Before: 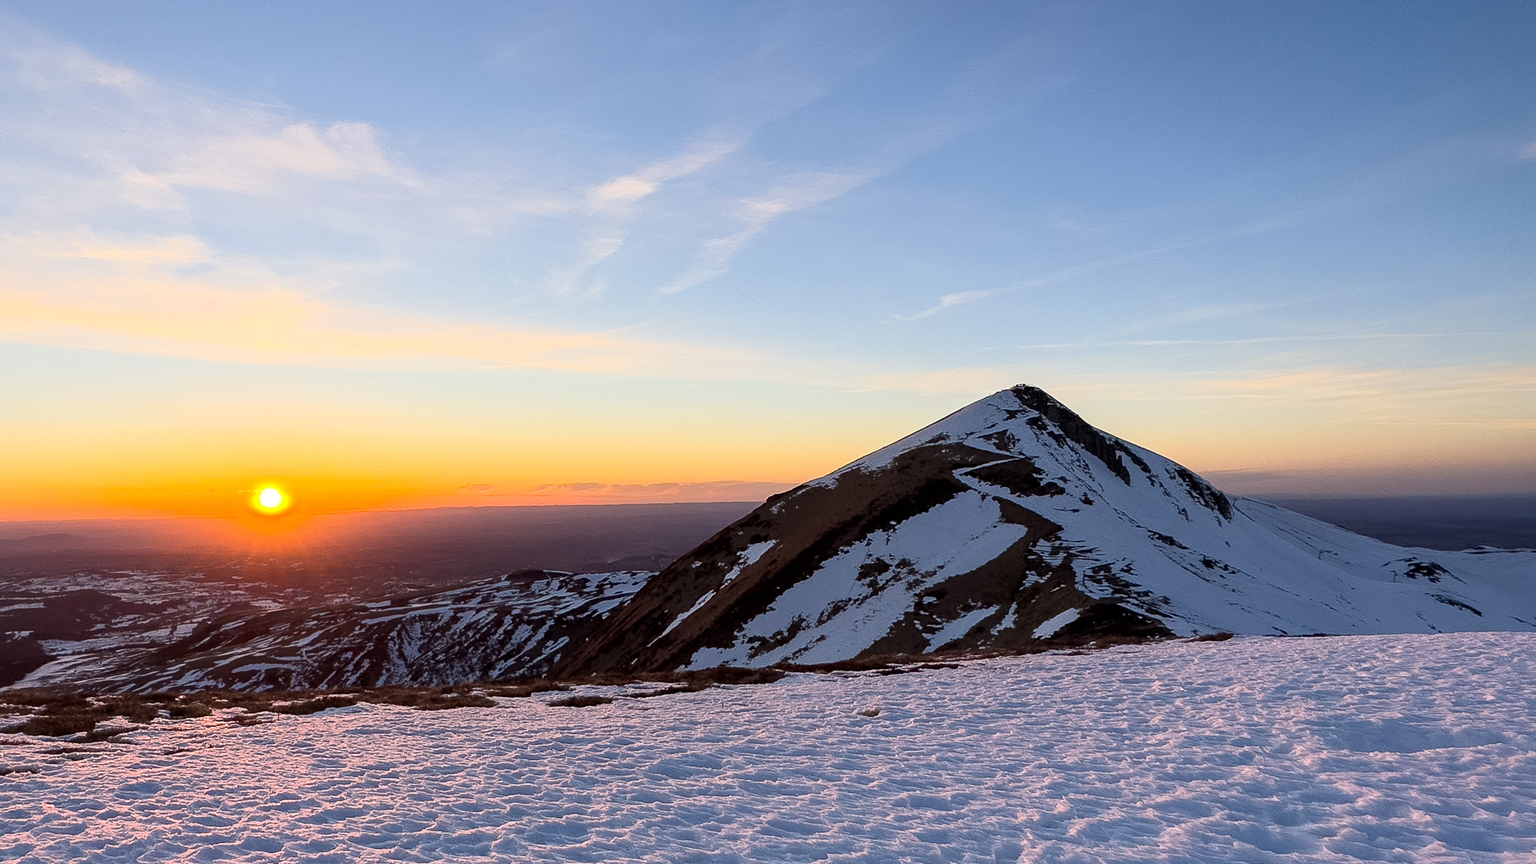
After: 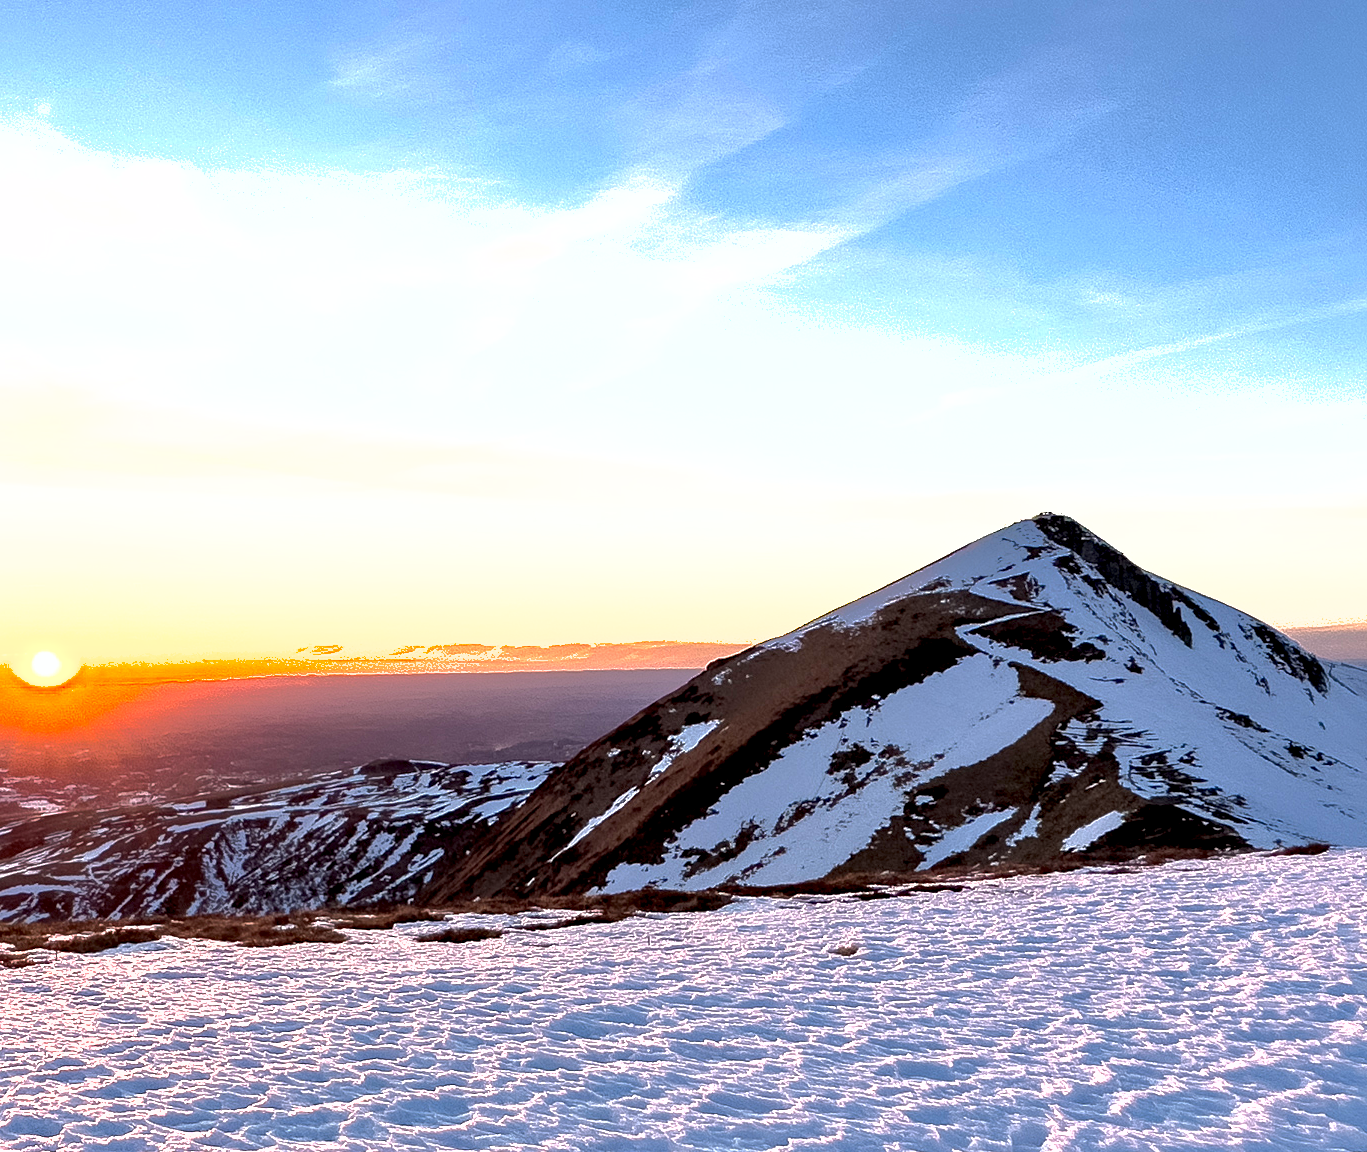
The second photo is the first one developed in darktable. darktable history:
contrast equalizer: y [[0.6 ×6], [0.55 ×6], [0 ×6], [0 ×6], [0 ×6]], mix 0.59
exposure: black level correction 0, exposure 1.096 EV, compensate highlight preservation false
crop: left 15.413%, right 17.805%
shadows and highlights: shadows 40.32, highlights -59.84
